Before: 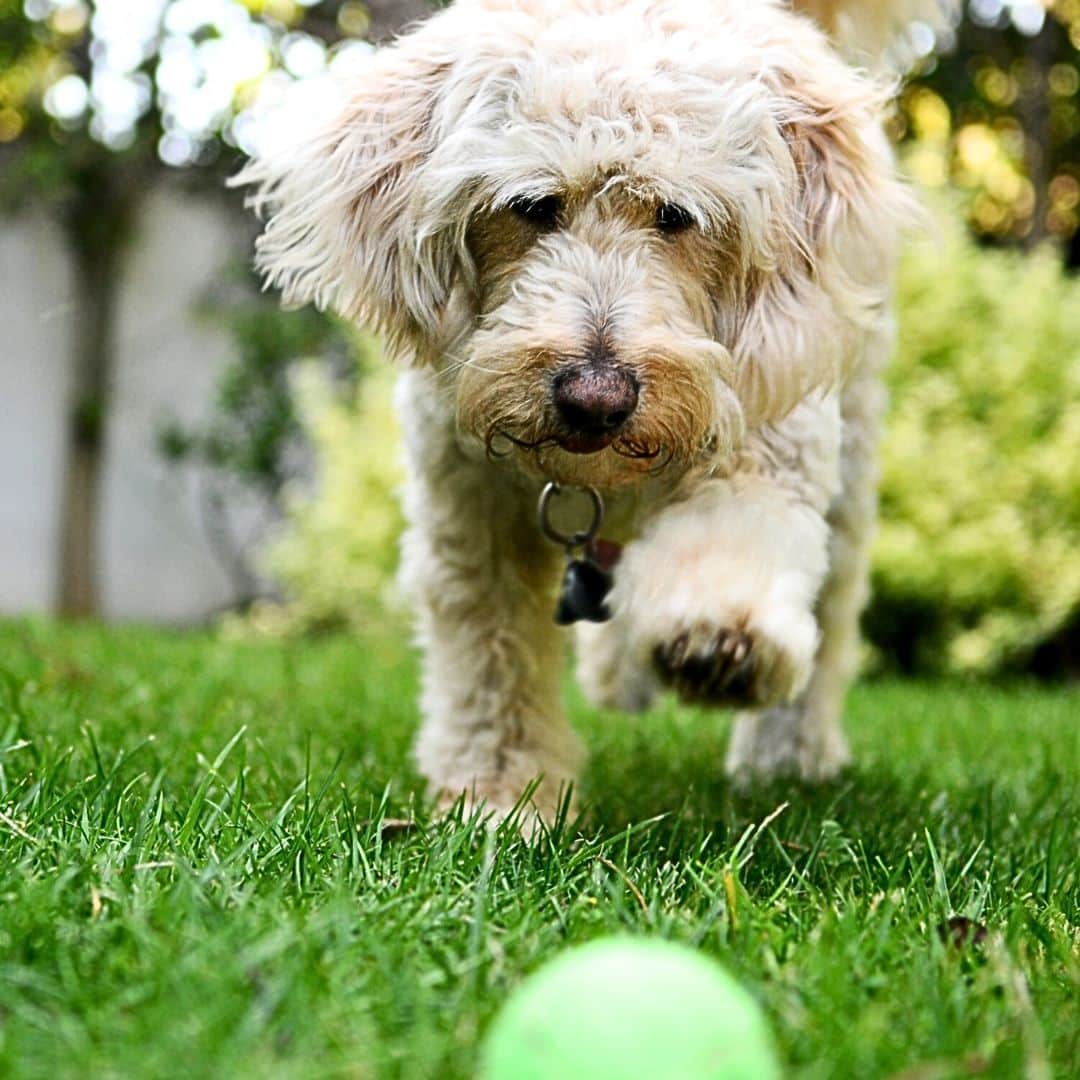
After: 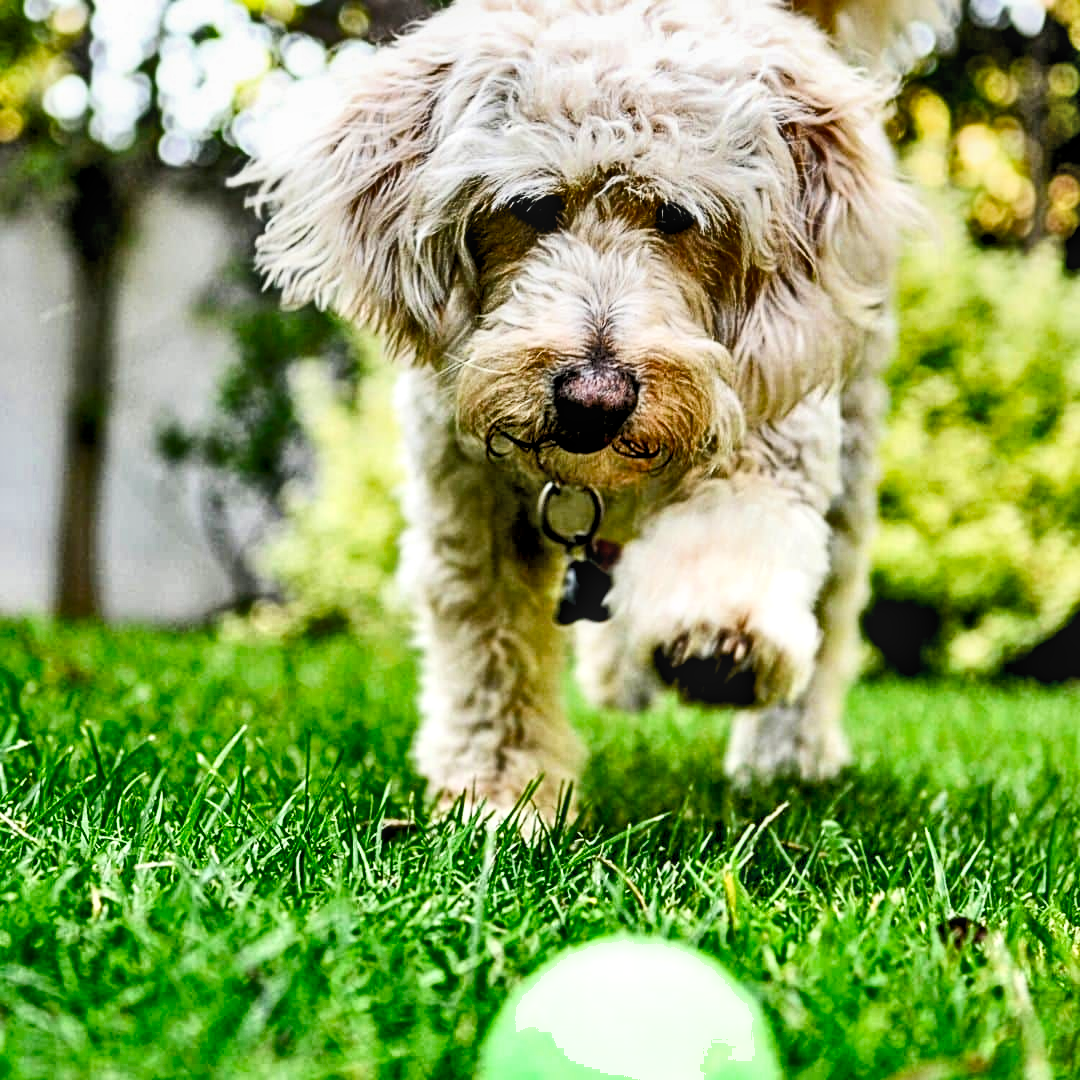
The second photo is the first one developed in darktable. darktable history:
graduated density: on, module defaults
tone equalizer: -8 EV -0.417 EV, -7 EV -0.389 EV, -6 EV -0.333 EV, -5 EV -0.222 EV, -3 EV 0.222 EV, -2 EV 0.333 EV, -1 EV 0.389 EV, +0 EV 0.417 EV, edges refinement/feathering 500, mask exposure compensation -1.25 EV, preserve details no
local contrast: on, module defaults
shadows and highlights: shadows 24.5, highlights -78.15, soften with gaussian
contrast brightness saturation: contrast 0.05, brightness 0.06, saturation 0.01
exposure: black level correction 0.01, exposure 1 EV, compensate highlight preservation false
filmic rgb: black relative exposure -7.65 EV, white relative exposure 4.56 EV, hardness 3.61
levels: levels [0.016, 0.484, 0.953]
